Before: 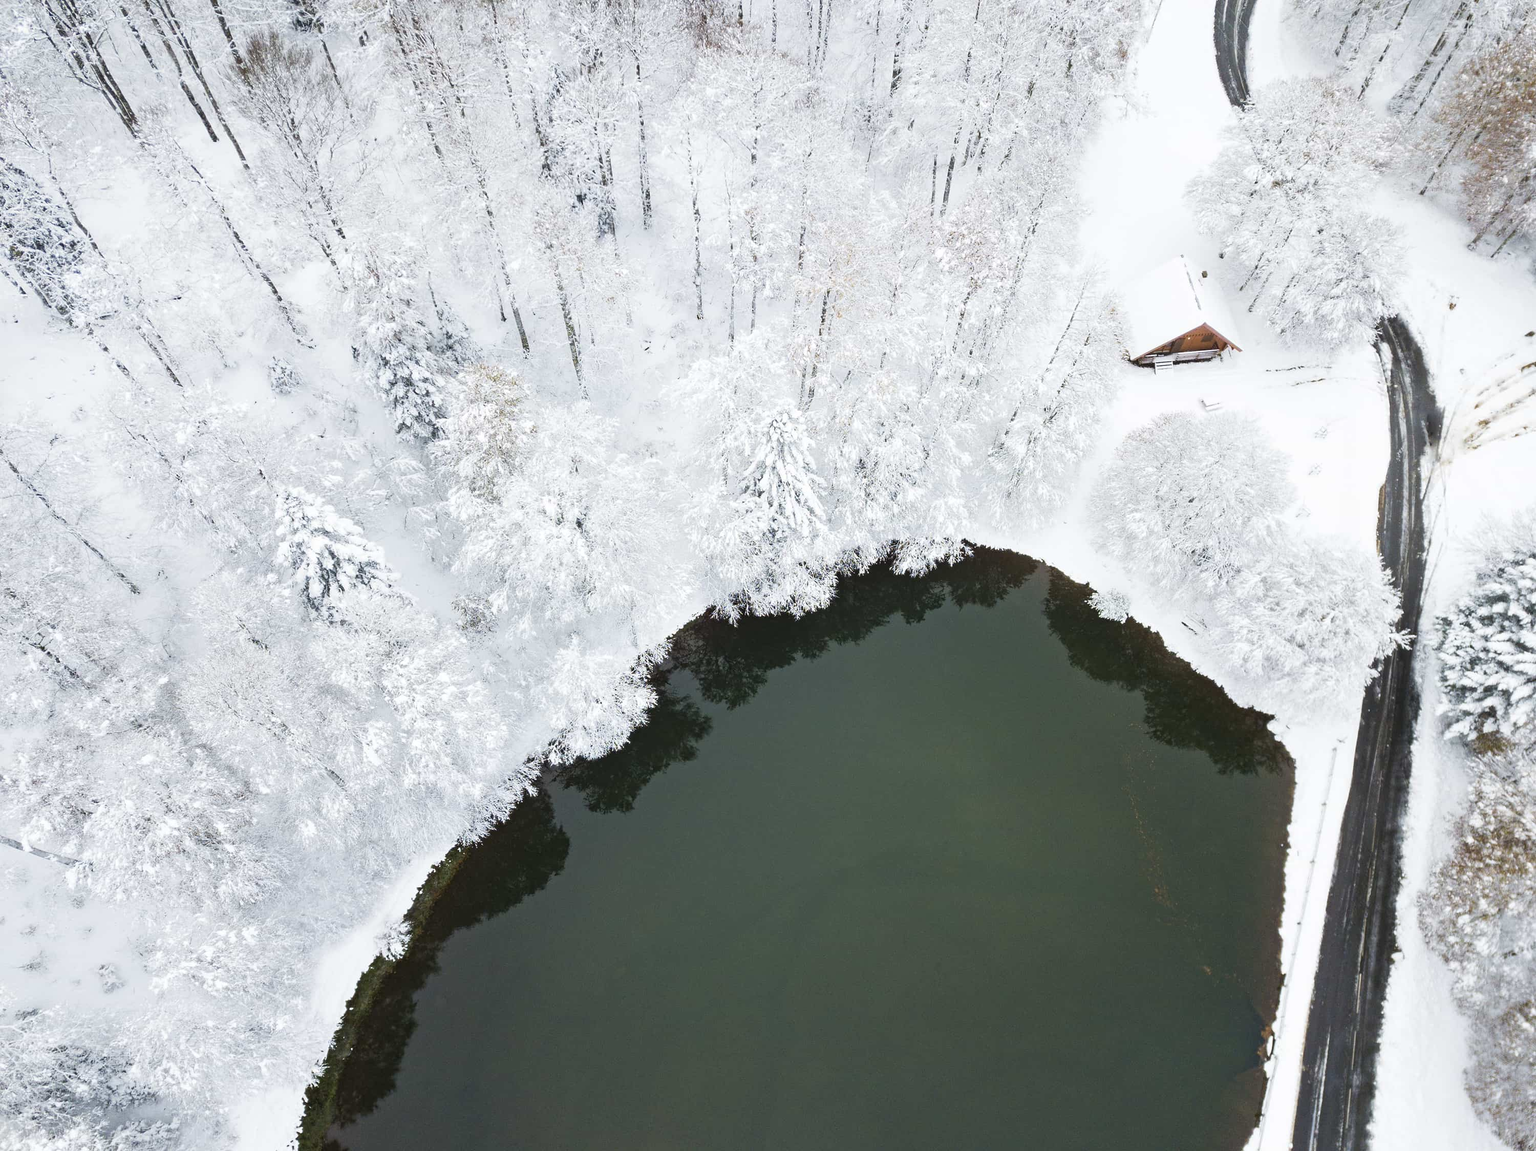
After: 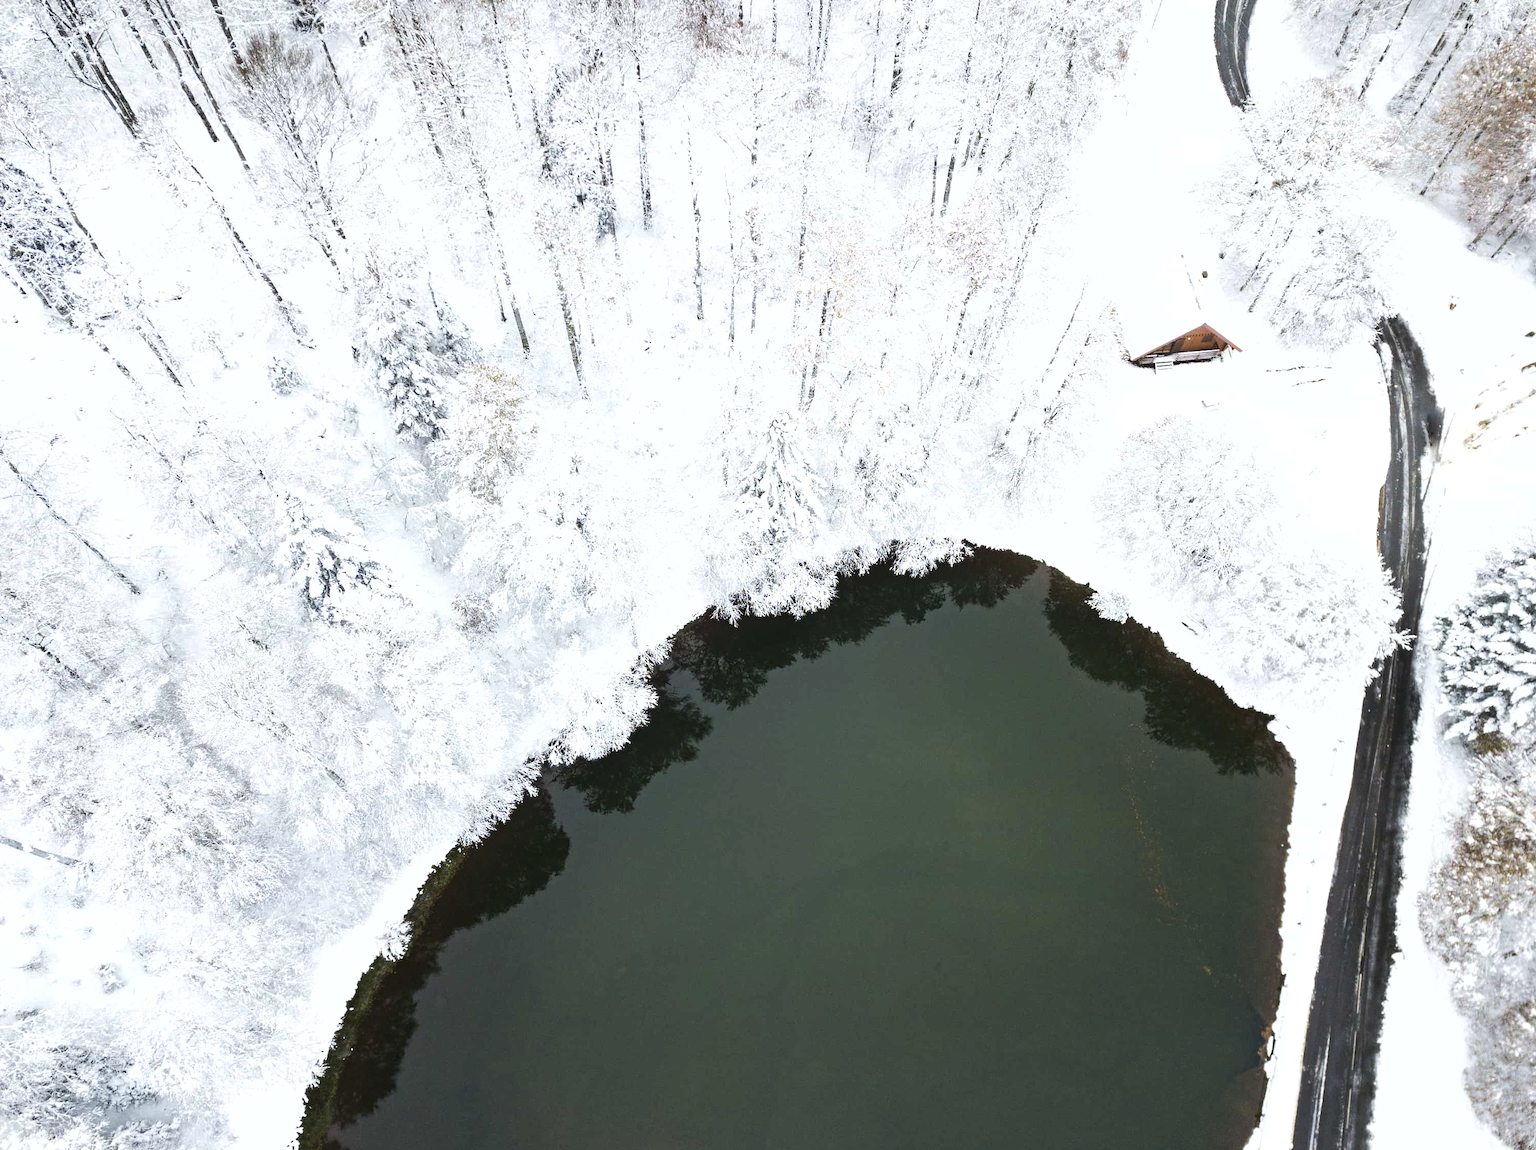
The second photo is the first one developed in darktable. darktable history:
shadows and highlights: shadows 62.54, white point adjustment 0.496, highlights -33.31, compress 84.1%
tone equalizer: -8 EV -0.446 EV, -7 EV -0.384 EV, -6 EV -0.37 EV, -5 EV -0.254 EV, -3 EV 0.205 EV, -2 EV 0.349 EV, -1 EV 0.383 EV, +0 EV 0.405 EV, edges refinement/feathering 500, mask exposure compensation -1.57 EV, preserve details no
